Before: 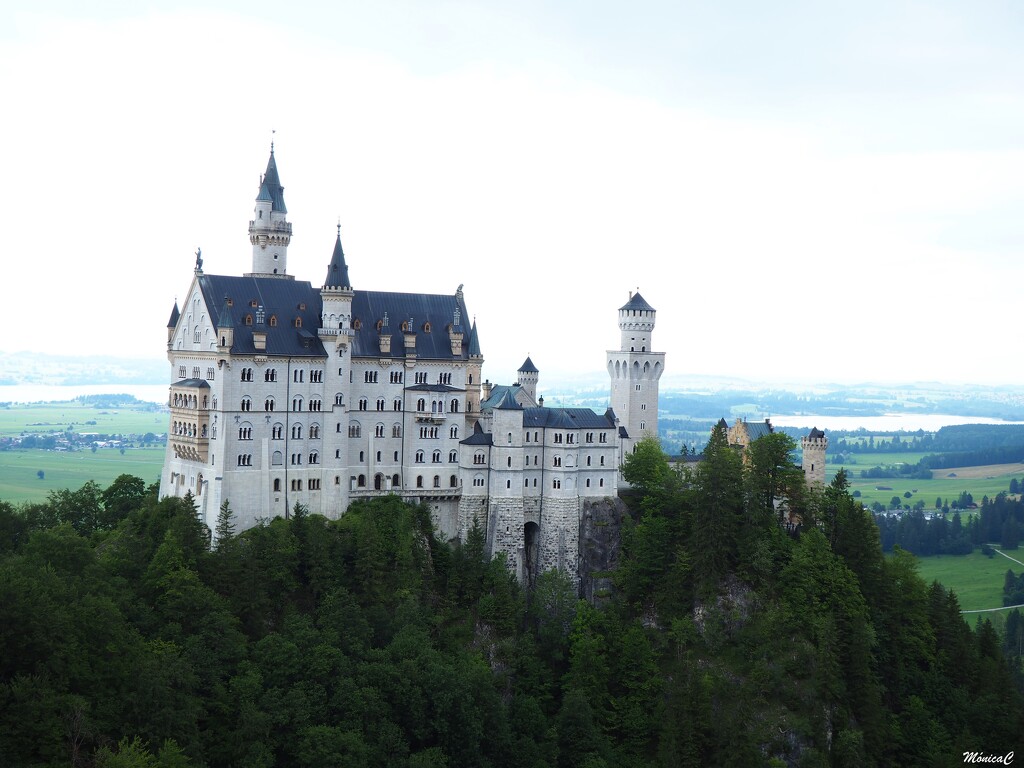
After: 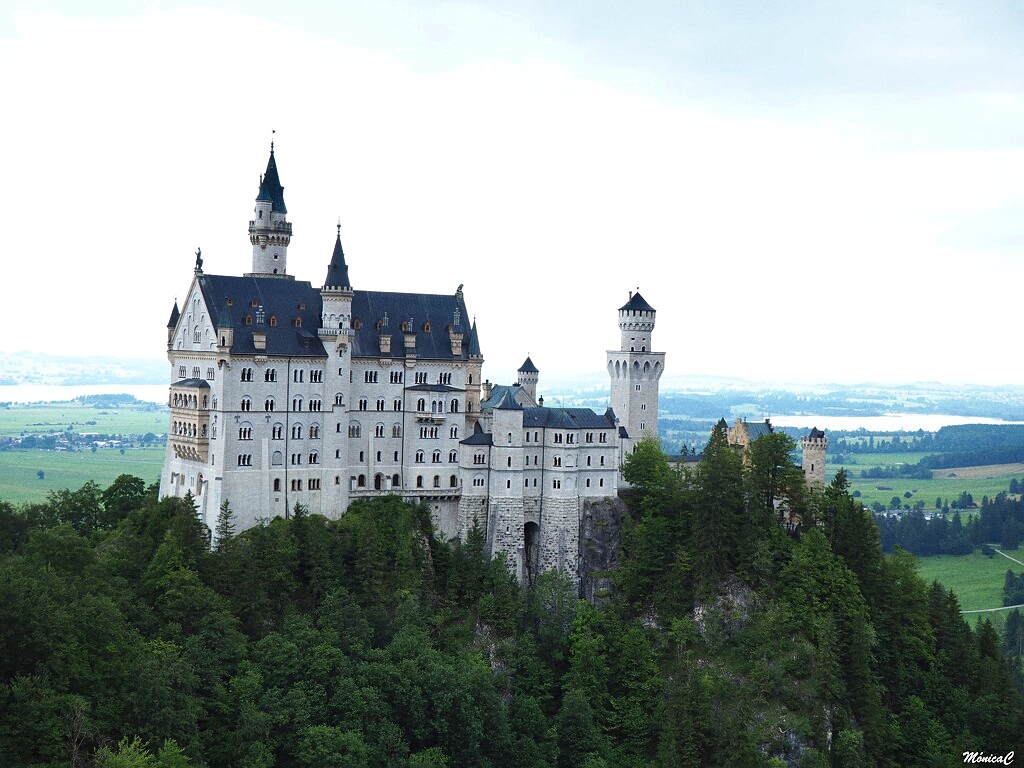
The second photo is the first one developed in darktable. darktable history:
sharpen: amount 0.2
grain: coarseness 0.09 ISO
shadows and highlights: white point adjustment 1, soften with gaussian
